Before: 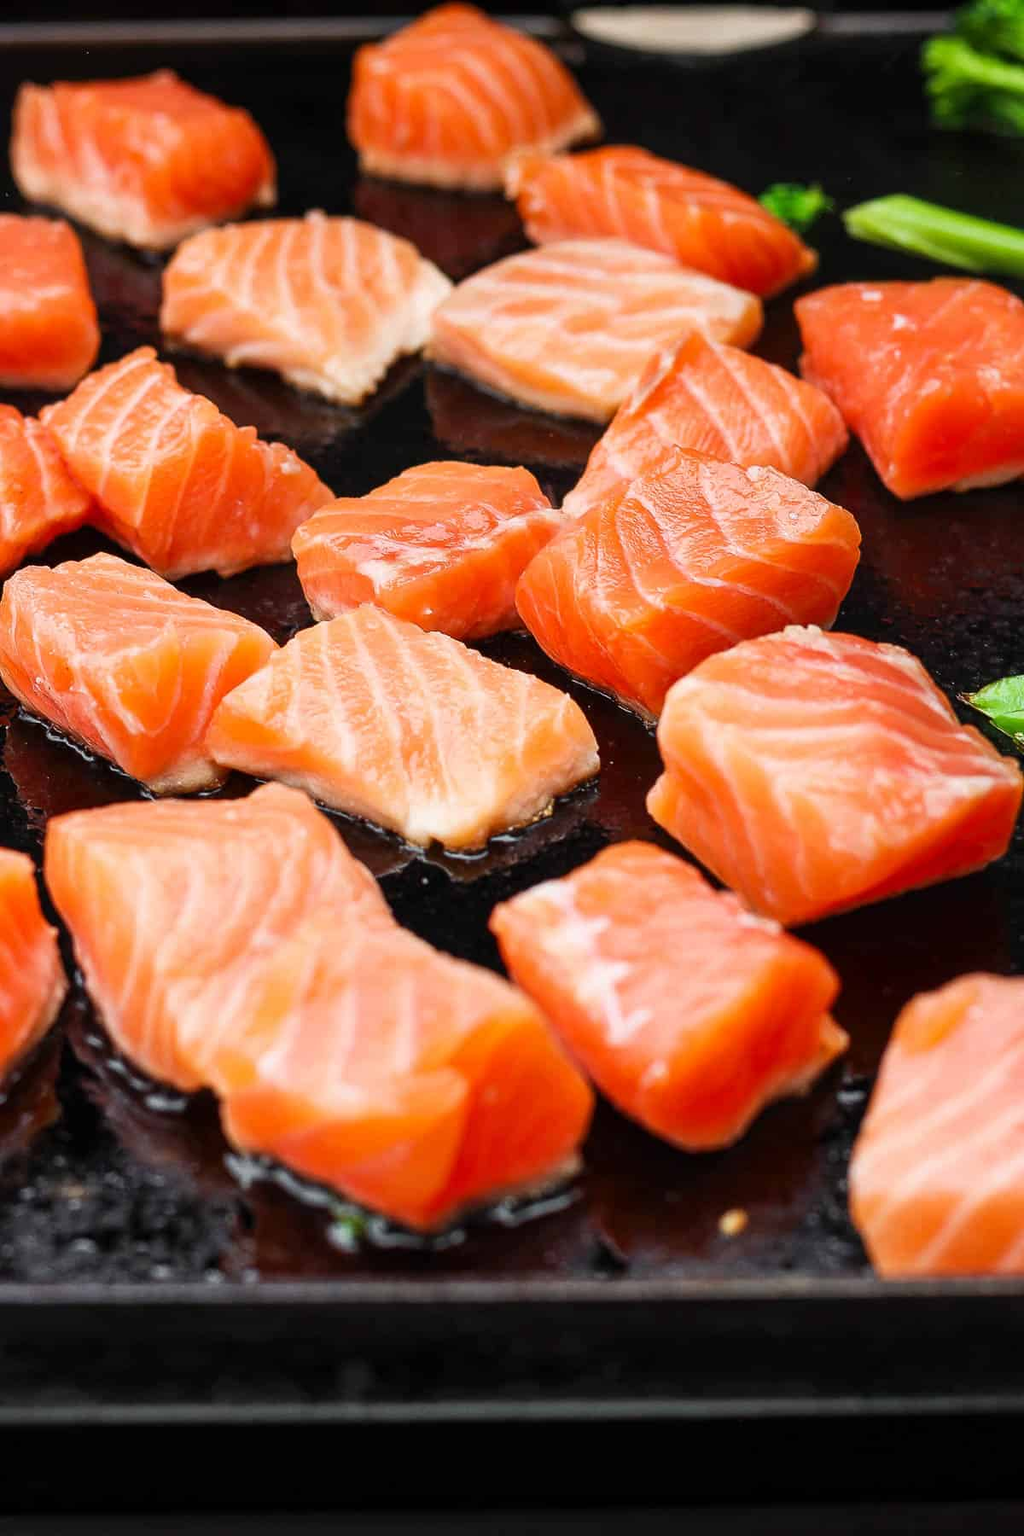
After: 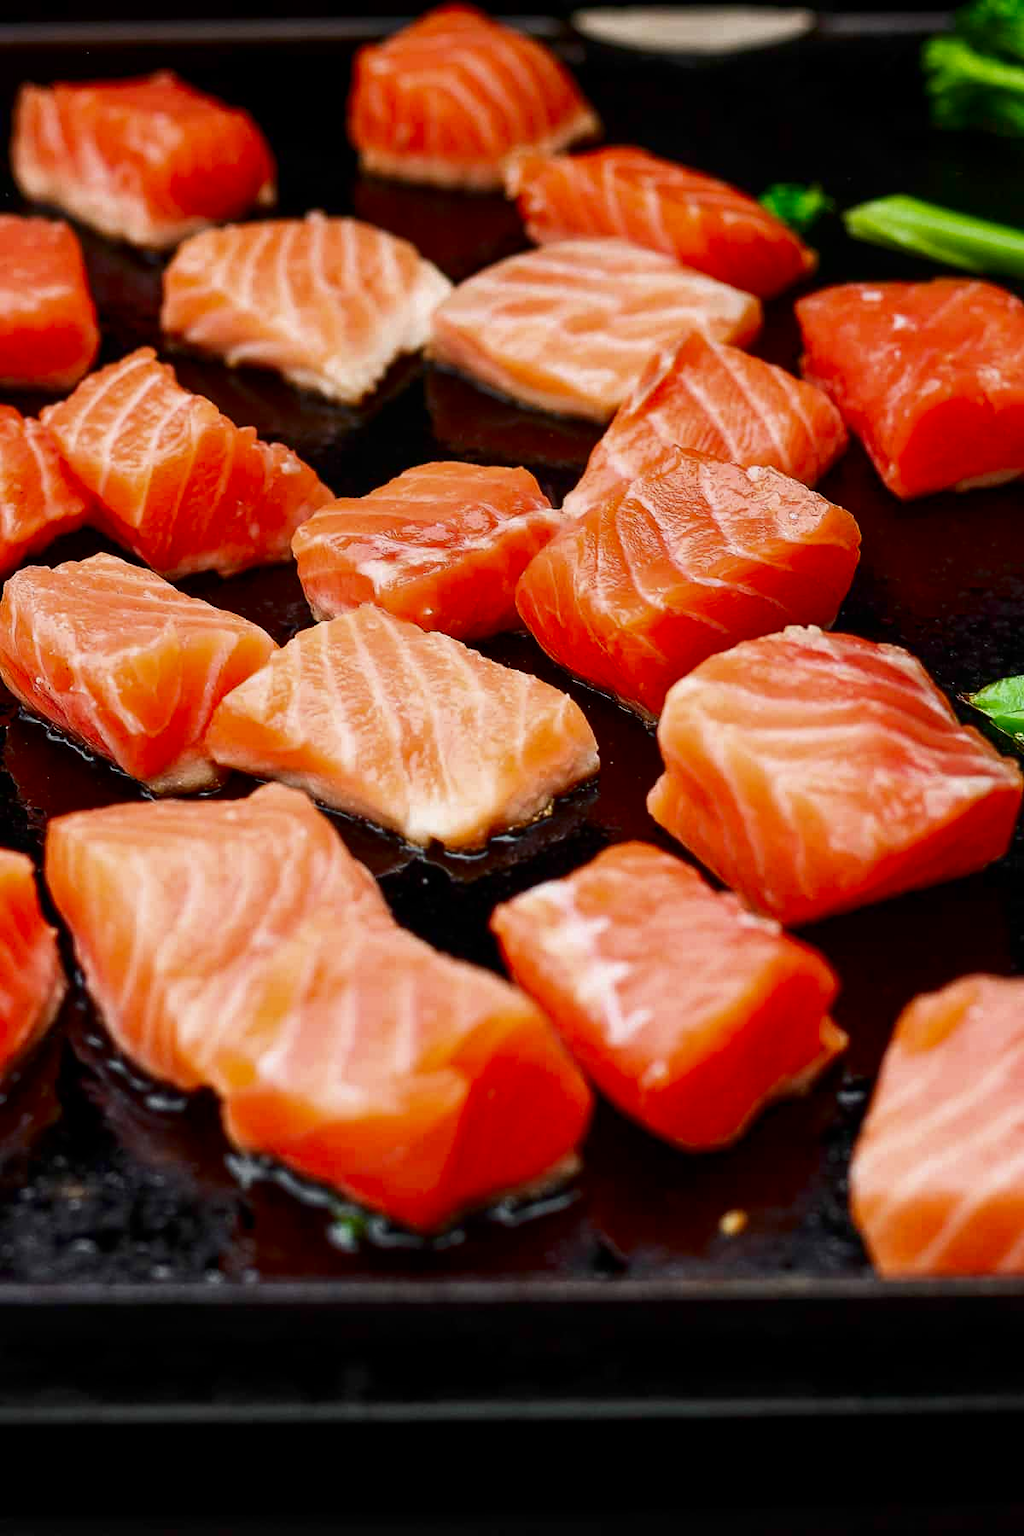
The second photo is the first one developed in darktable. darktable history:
contrast brightness saturation: brightness -0.2, saturation 0.08
exposure: black level correction 0.001, compensate highlight preservation false
